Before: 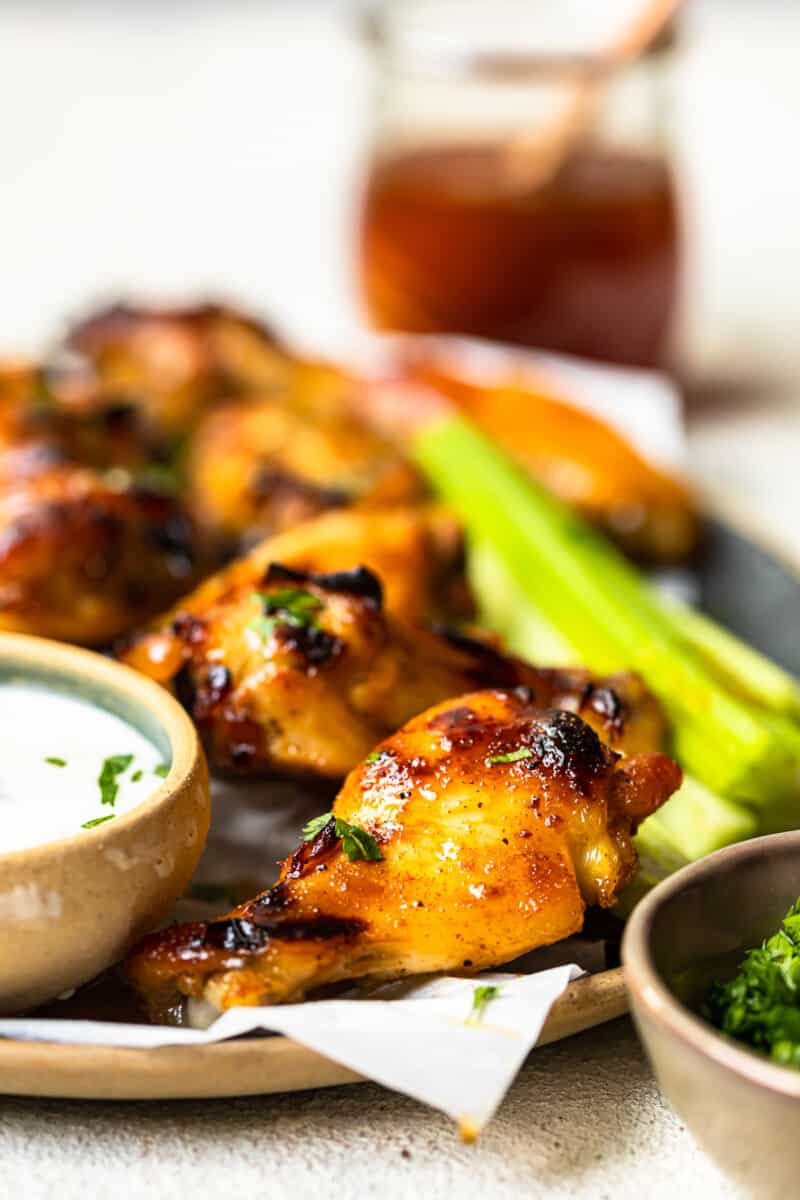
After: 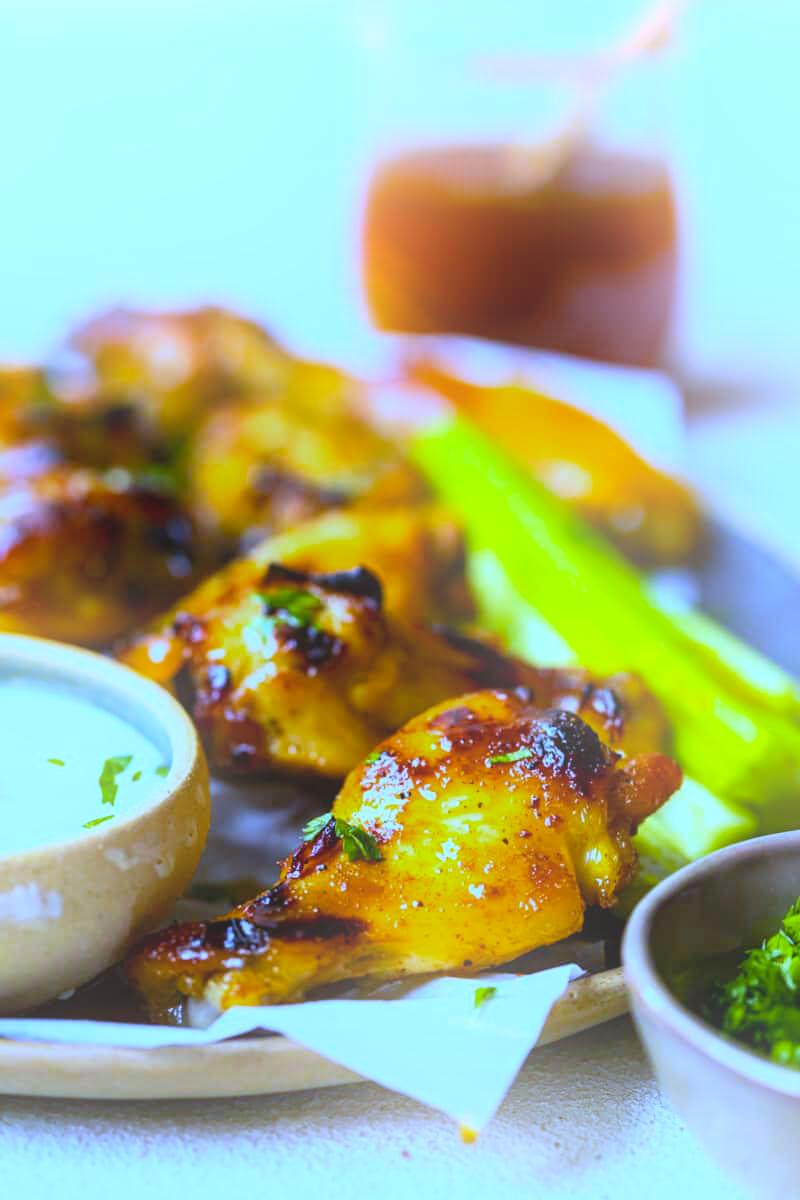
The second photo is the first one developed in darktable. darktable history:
color balance rgb: perceptual saturation grading › global saturation 20%, global vibrance 20%
bloom: threshold 82.5%, strength 16.25%
white balance: red 0.766, blue 1.537
